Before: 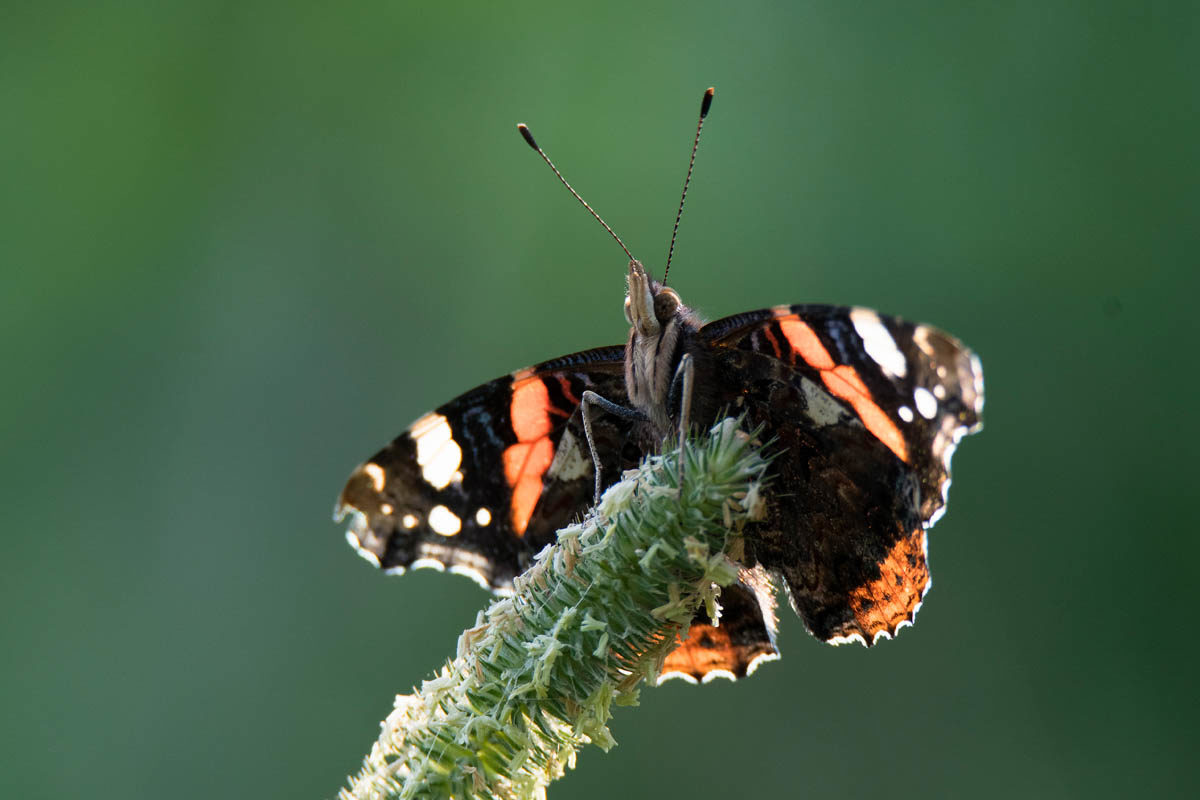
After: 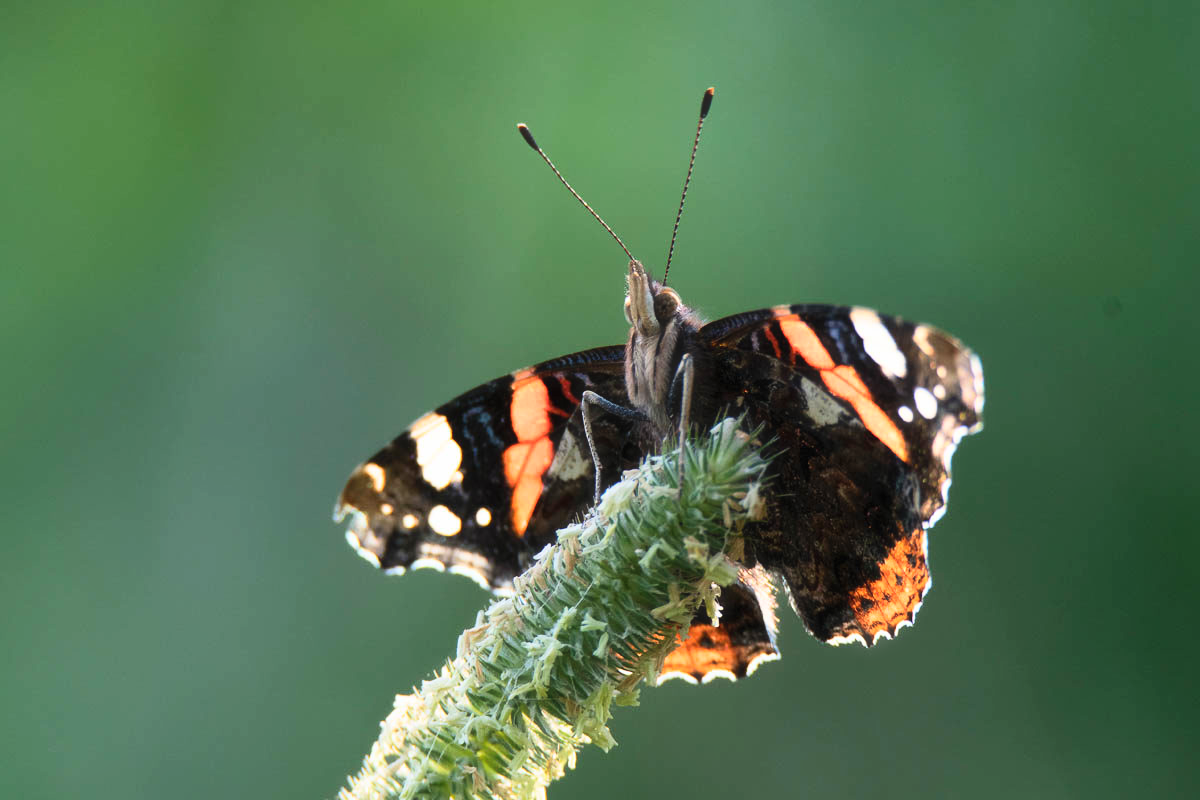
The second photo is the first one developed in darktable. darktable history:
haze removal: strength -0.1, adaptive false
contrast brightness saturation: contrast 0.2, brightness 0.16, saturation 0.22
